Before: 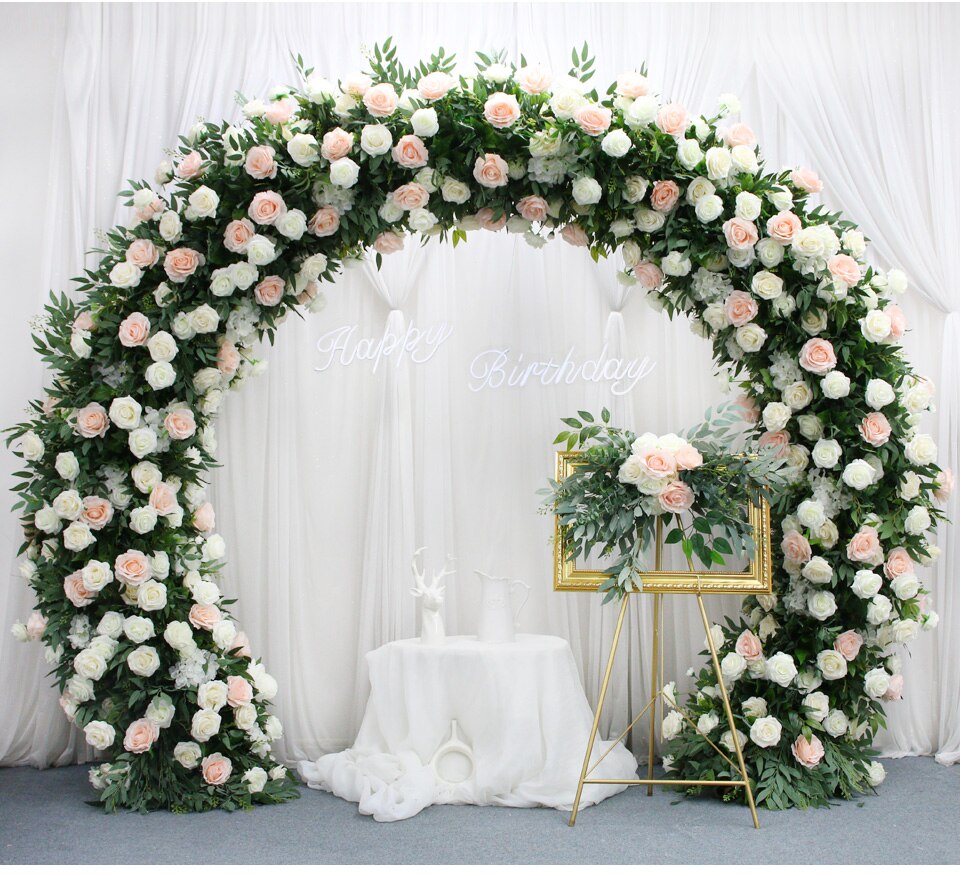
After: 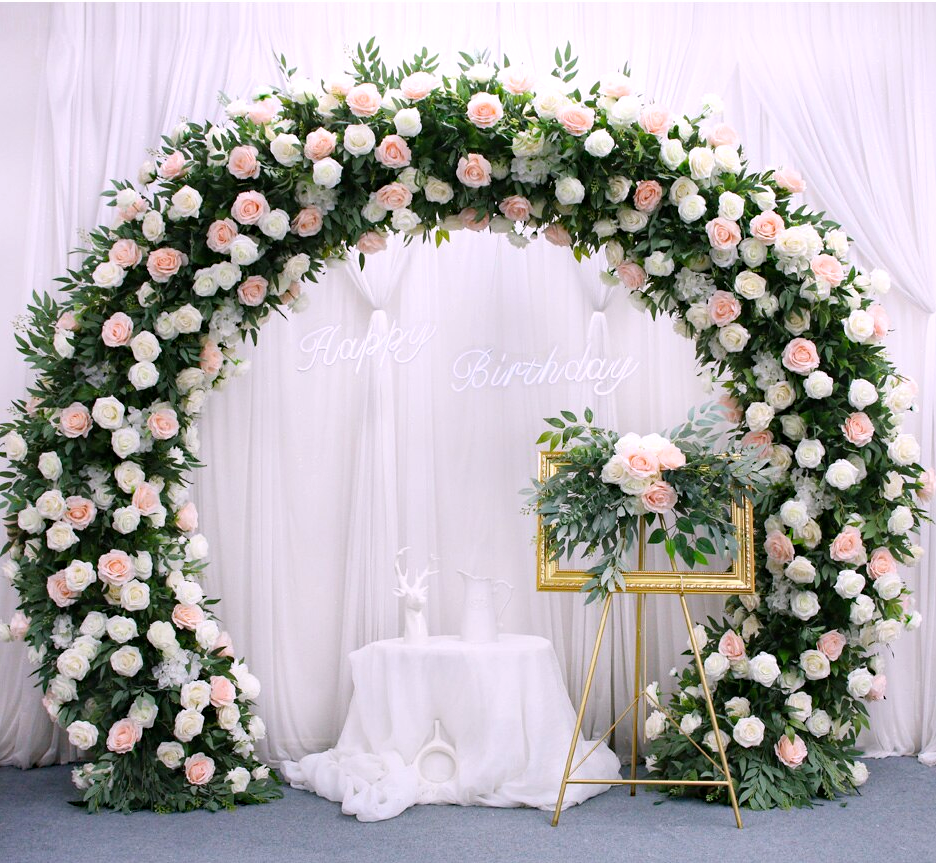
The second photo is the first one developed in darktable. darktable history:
white balance: red 1.05, blue 1.072
crop and rotate: left 1.774%, right 0.633%, bottom 1.28%
haze removal: strength 0.29, distance 0.25, compatibility mode true, adaptive false
